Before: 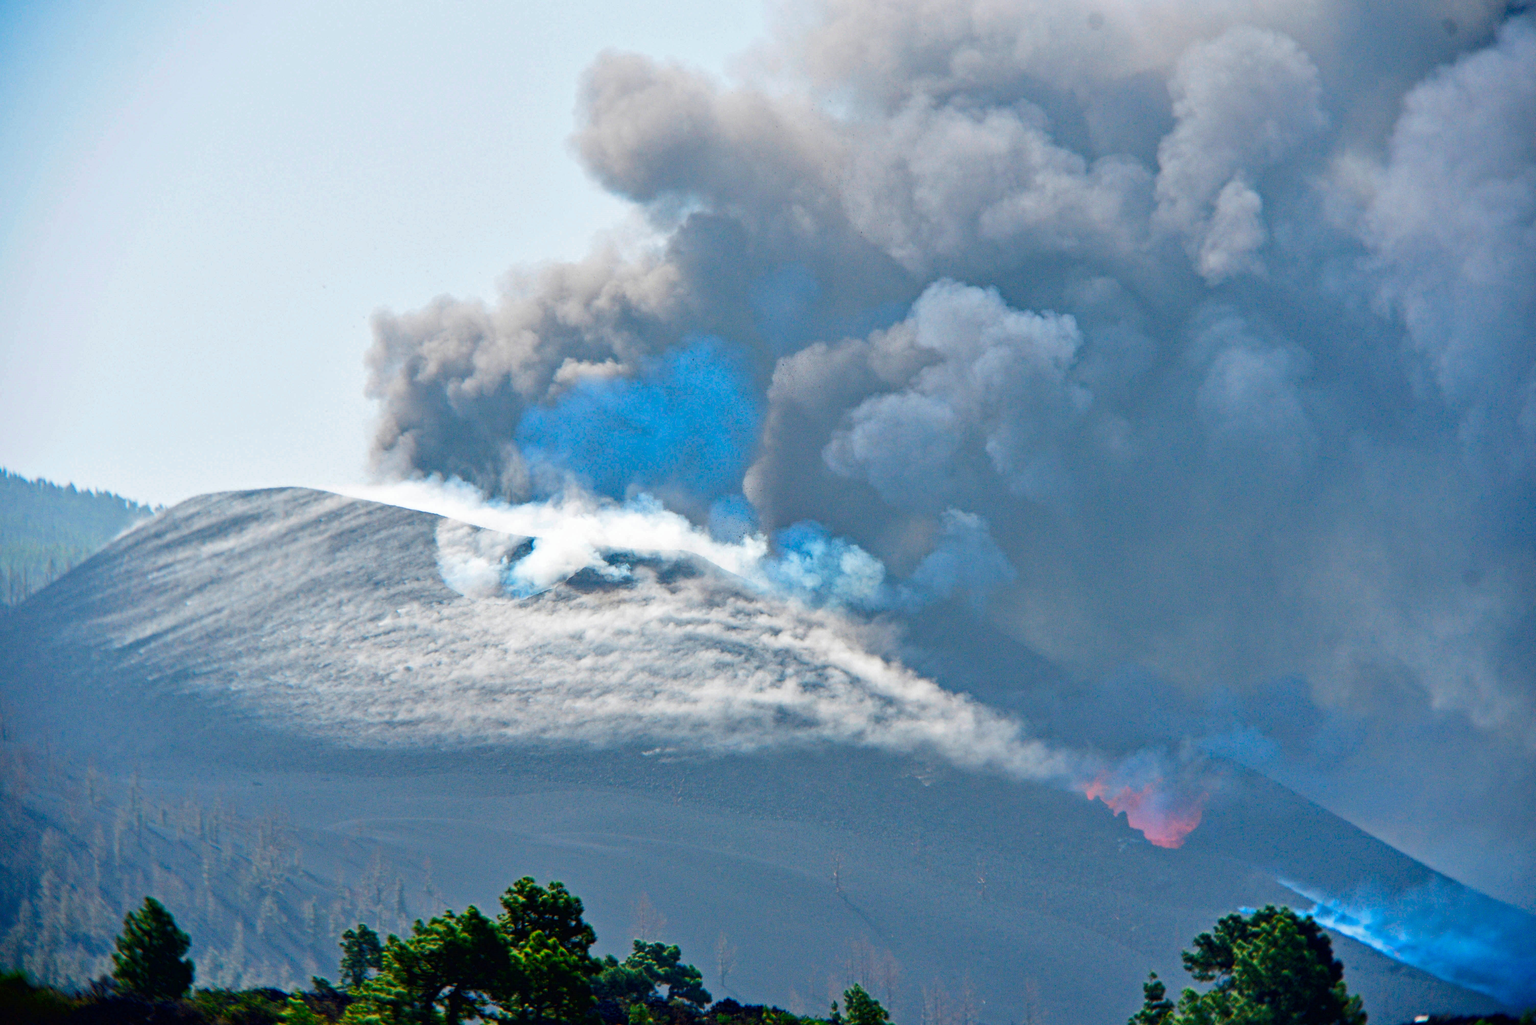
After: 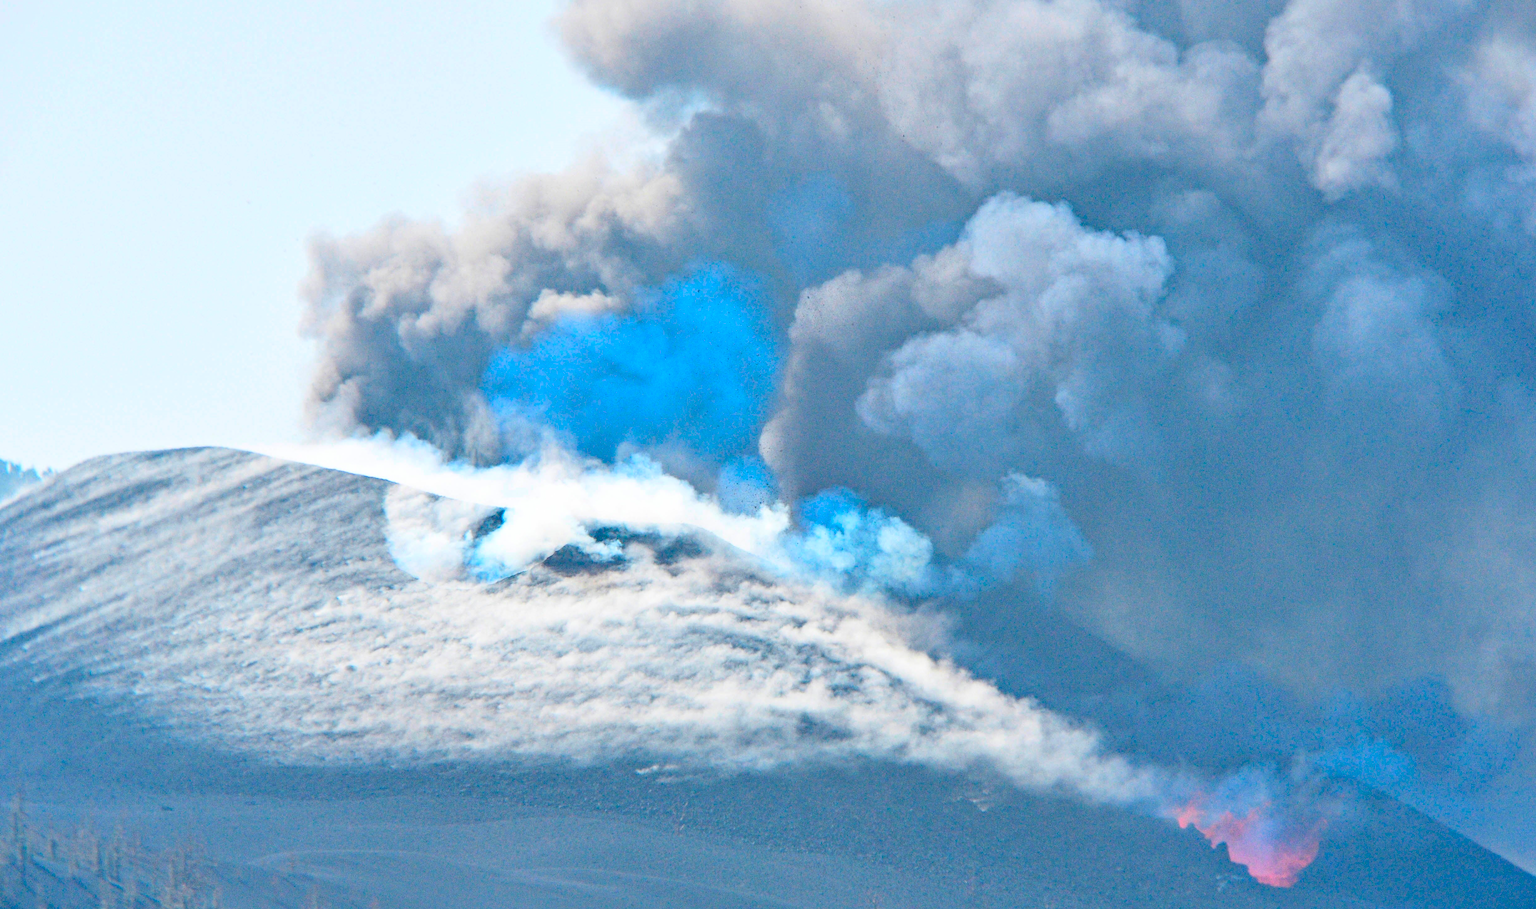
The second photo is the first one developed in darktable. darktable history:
contrast brightness saturation: contrast 0.23, brightness 0.1, saturation 0.29
crop: left 7.856%, top 11.836%, right 10.12%, bottom 15.387%
